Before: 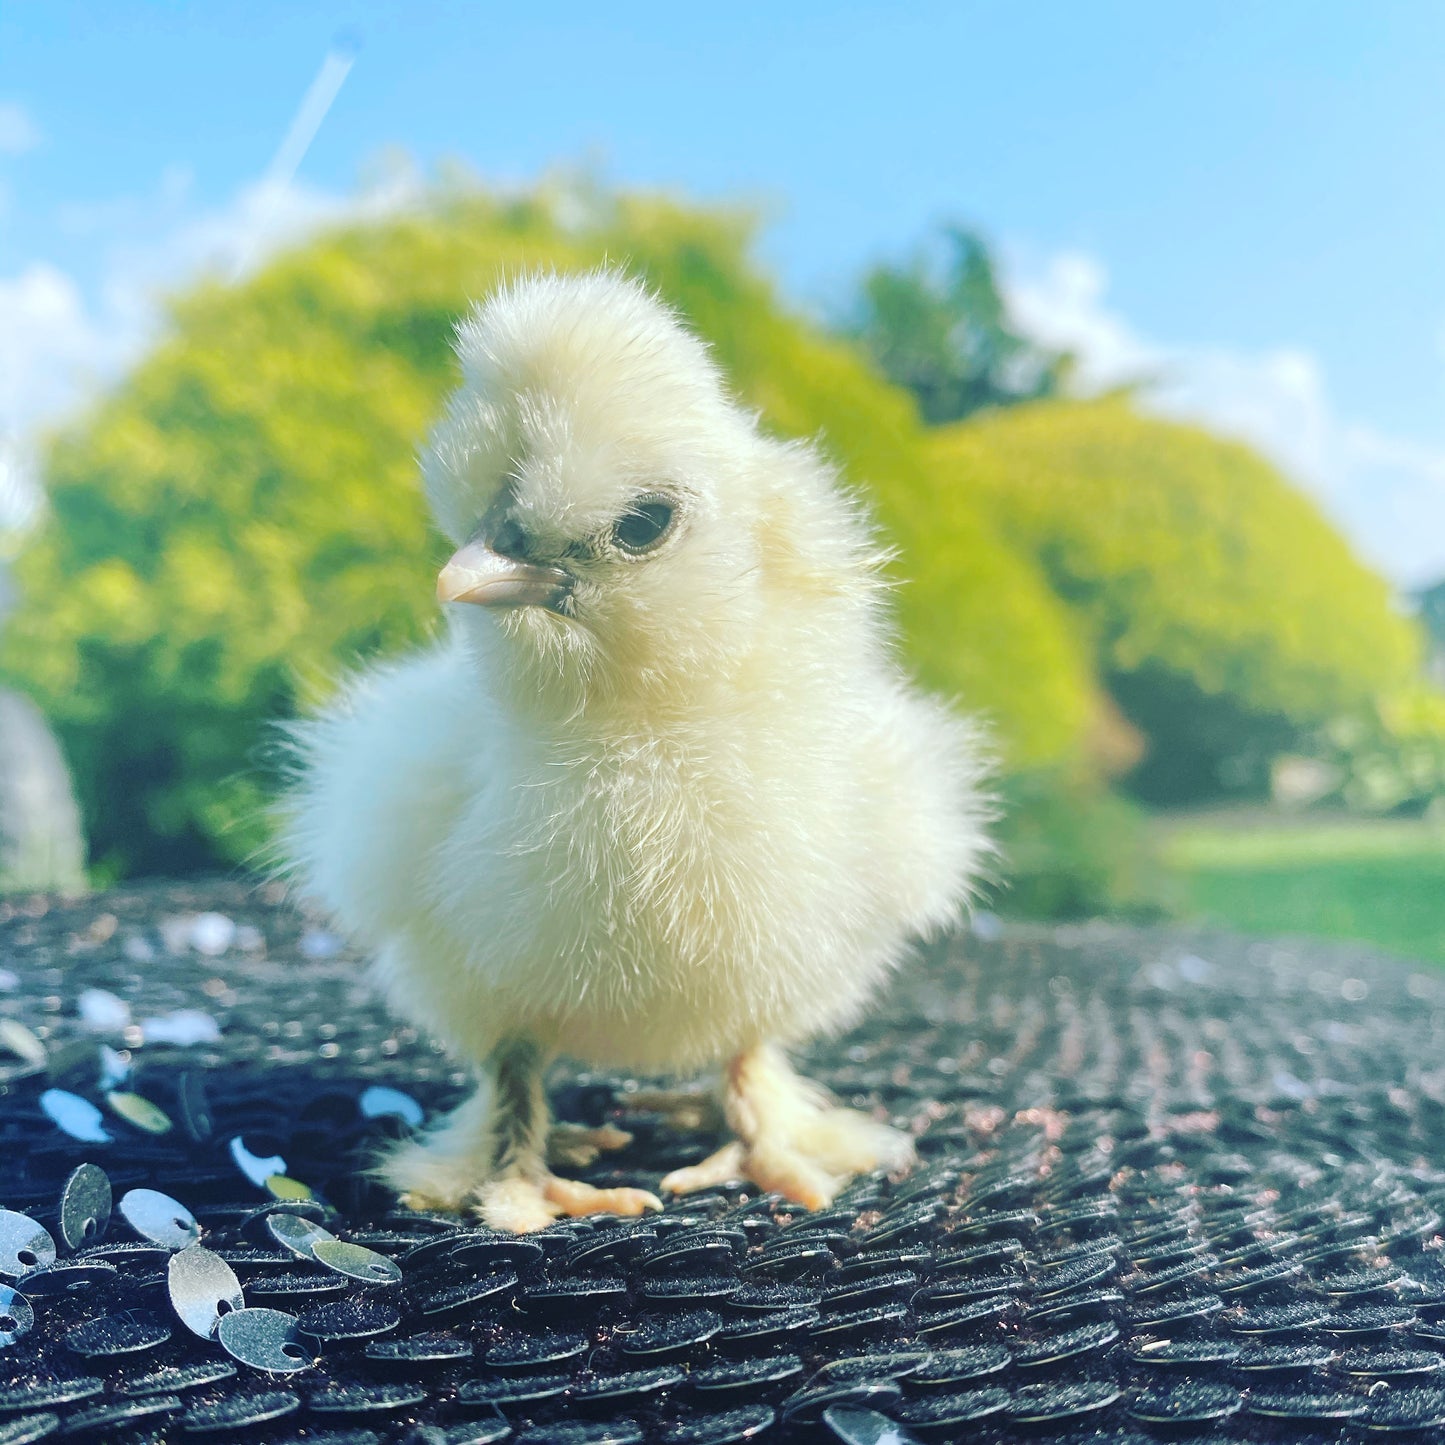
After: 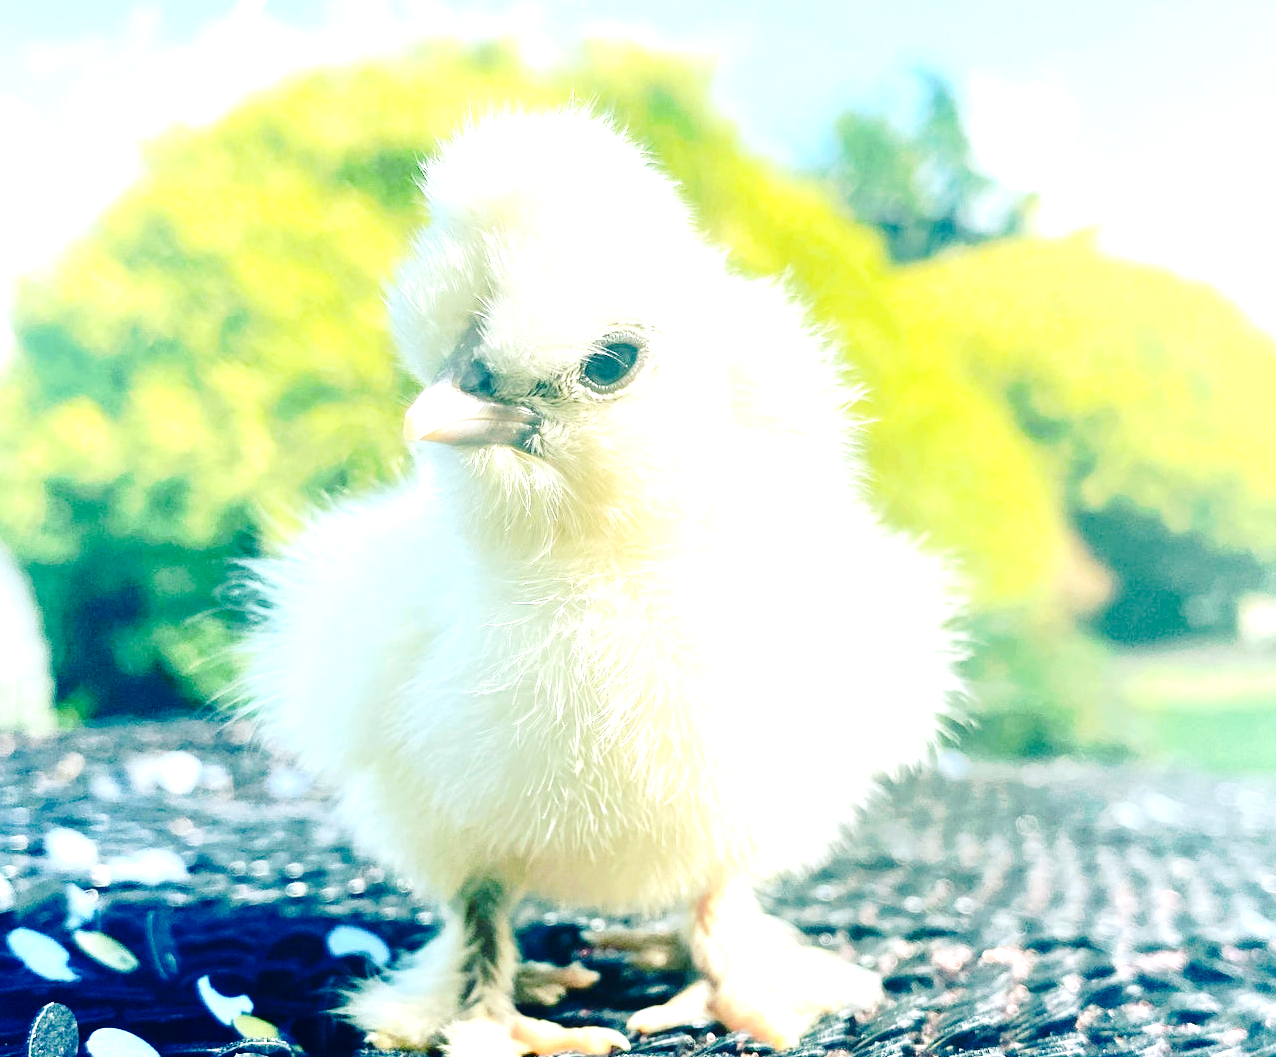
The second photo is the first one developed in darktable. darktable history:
crop and rotate: left 2.313%, top 11.206%, right 9.314%, bottom 15.631%
contrast brightness saturation: contrast 0.129, brightness -0.238, saturation 0.144
exposure: black level correction 0, exposure 1.1 EV, compensate highlight preservation false
tone curve: curves: ch0 [(0, 0) (0.003, 0.001) (0.011, 0.006) (0.025, 0.012) (0.044, 0.018) (0.069, 0.025) (0.1, 0.045) (0.136, 0.074) (0.177, 0.124) (0.224, 0.196) (0.277, 0.289) (0.335, 0.396) (0.399, 0.495) (0.468, 0.585) (0.543, 0.663) (0.623, 0.728) (0.709, 0.808) (0.801, 0.87) (0.898, 0.932) (1, 1)], preserve colors none
